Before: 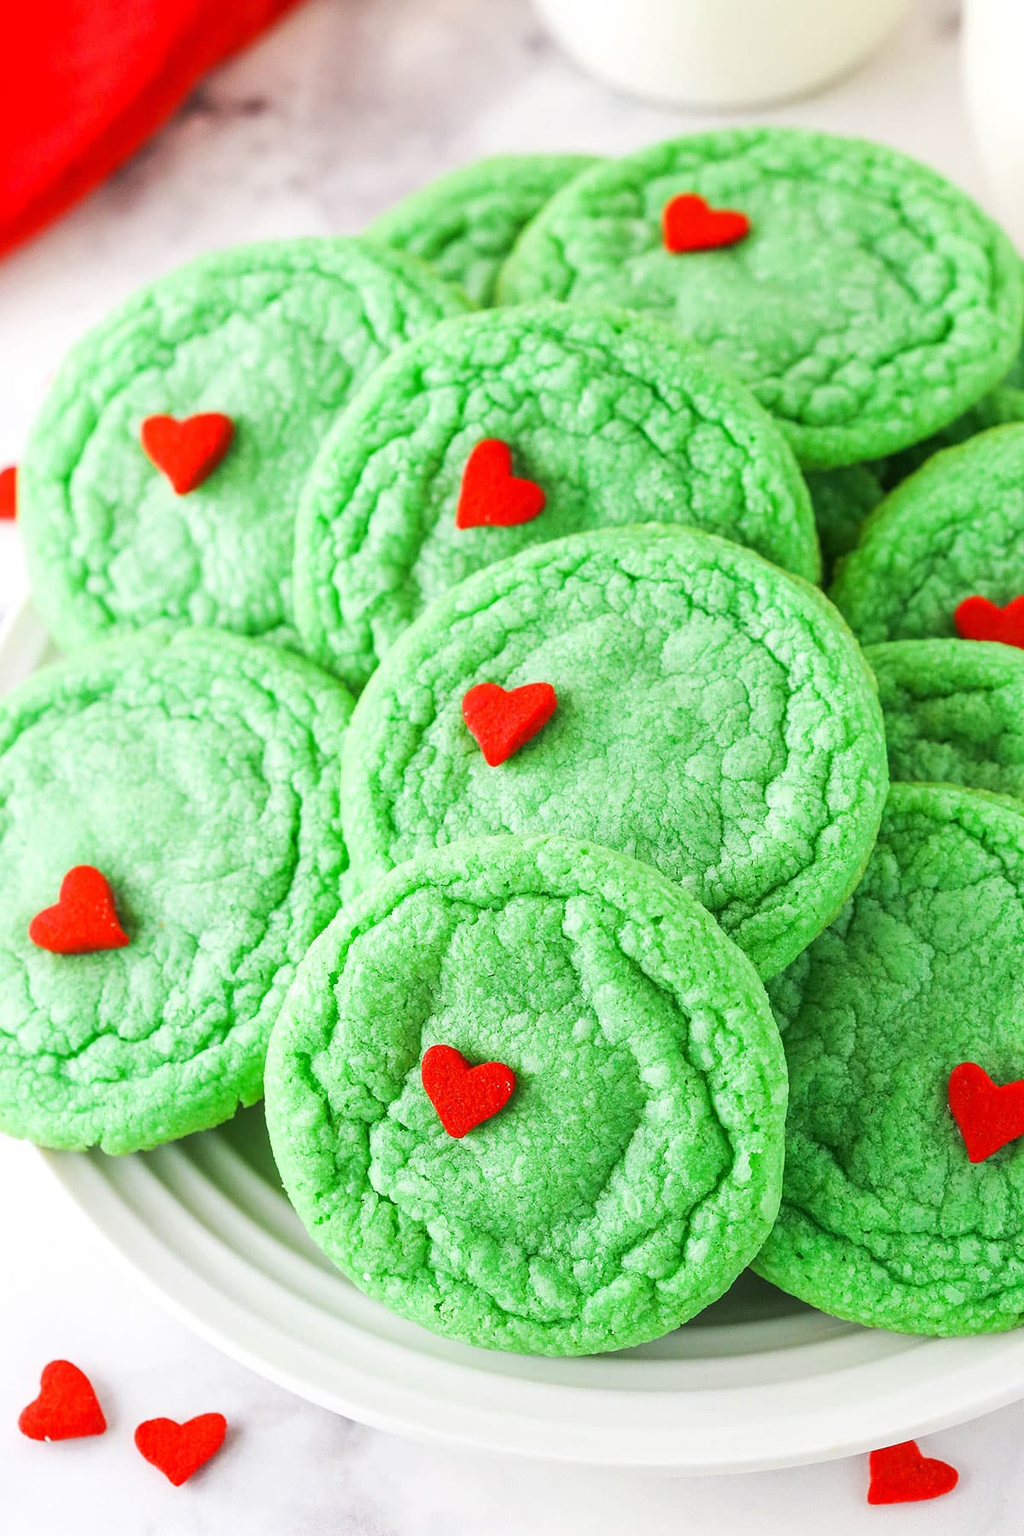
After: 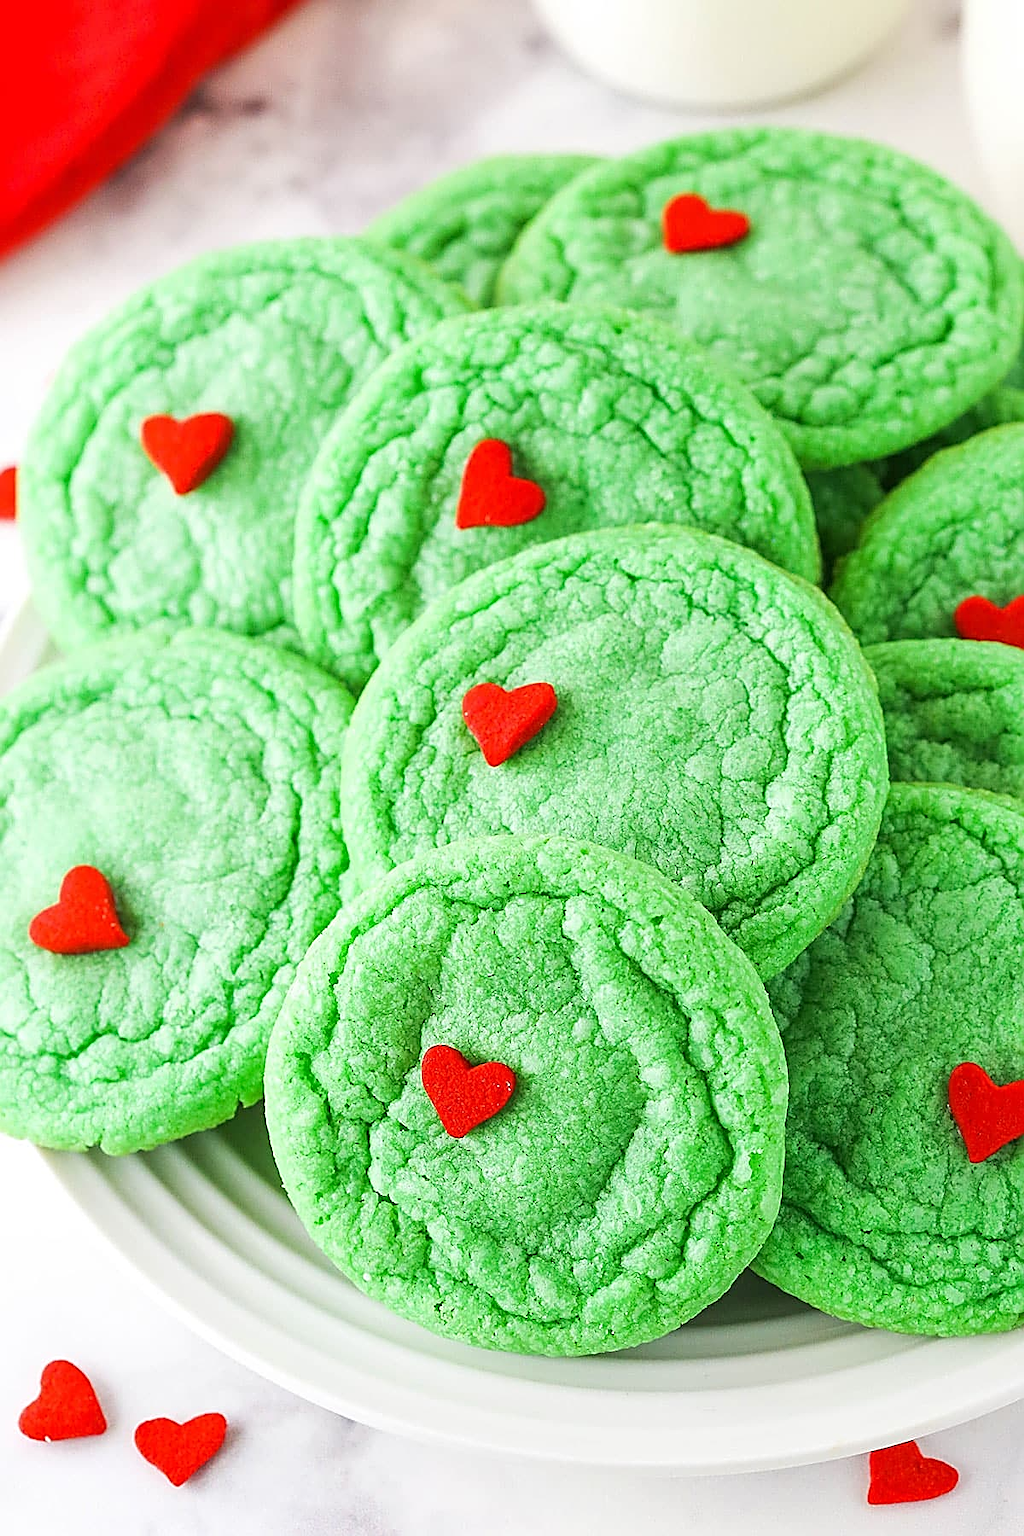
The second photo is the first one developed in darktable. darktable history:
sharpen: amount 1.018
